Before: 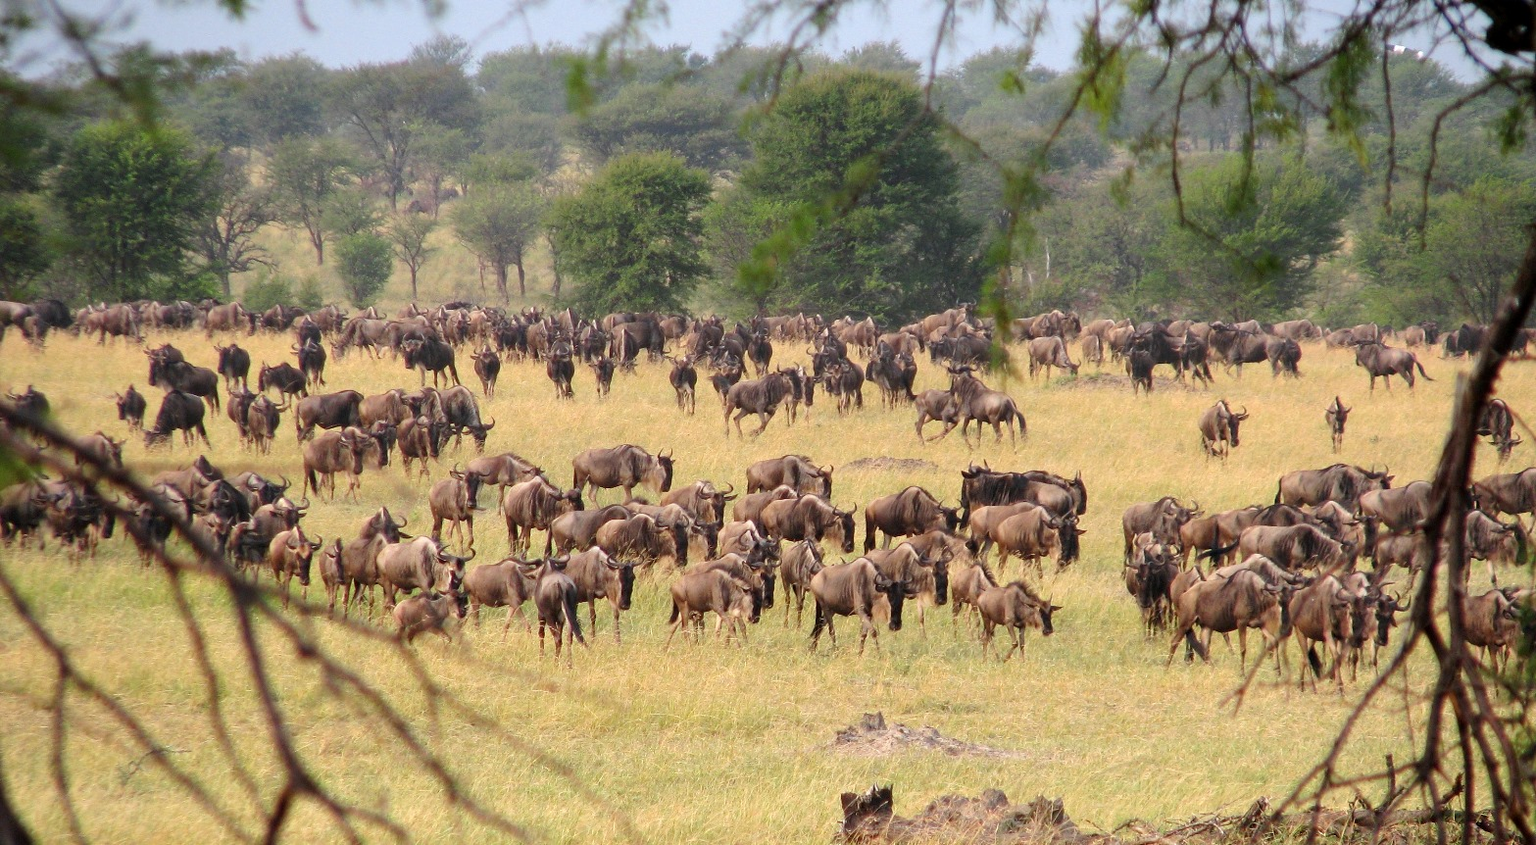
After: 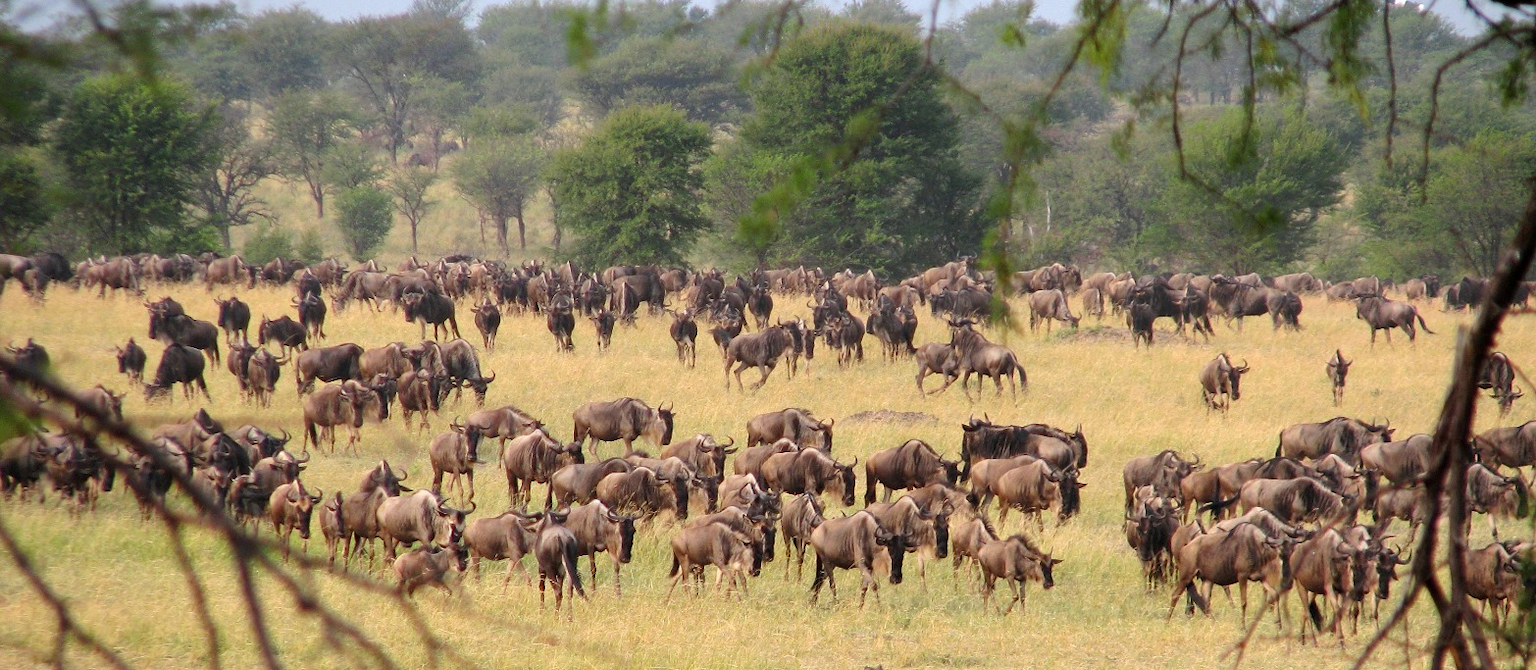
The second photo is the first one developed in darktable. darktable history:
crop and rotate: top 5.648%, bottom 14.973%
